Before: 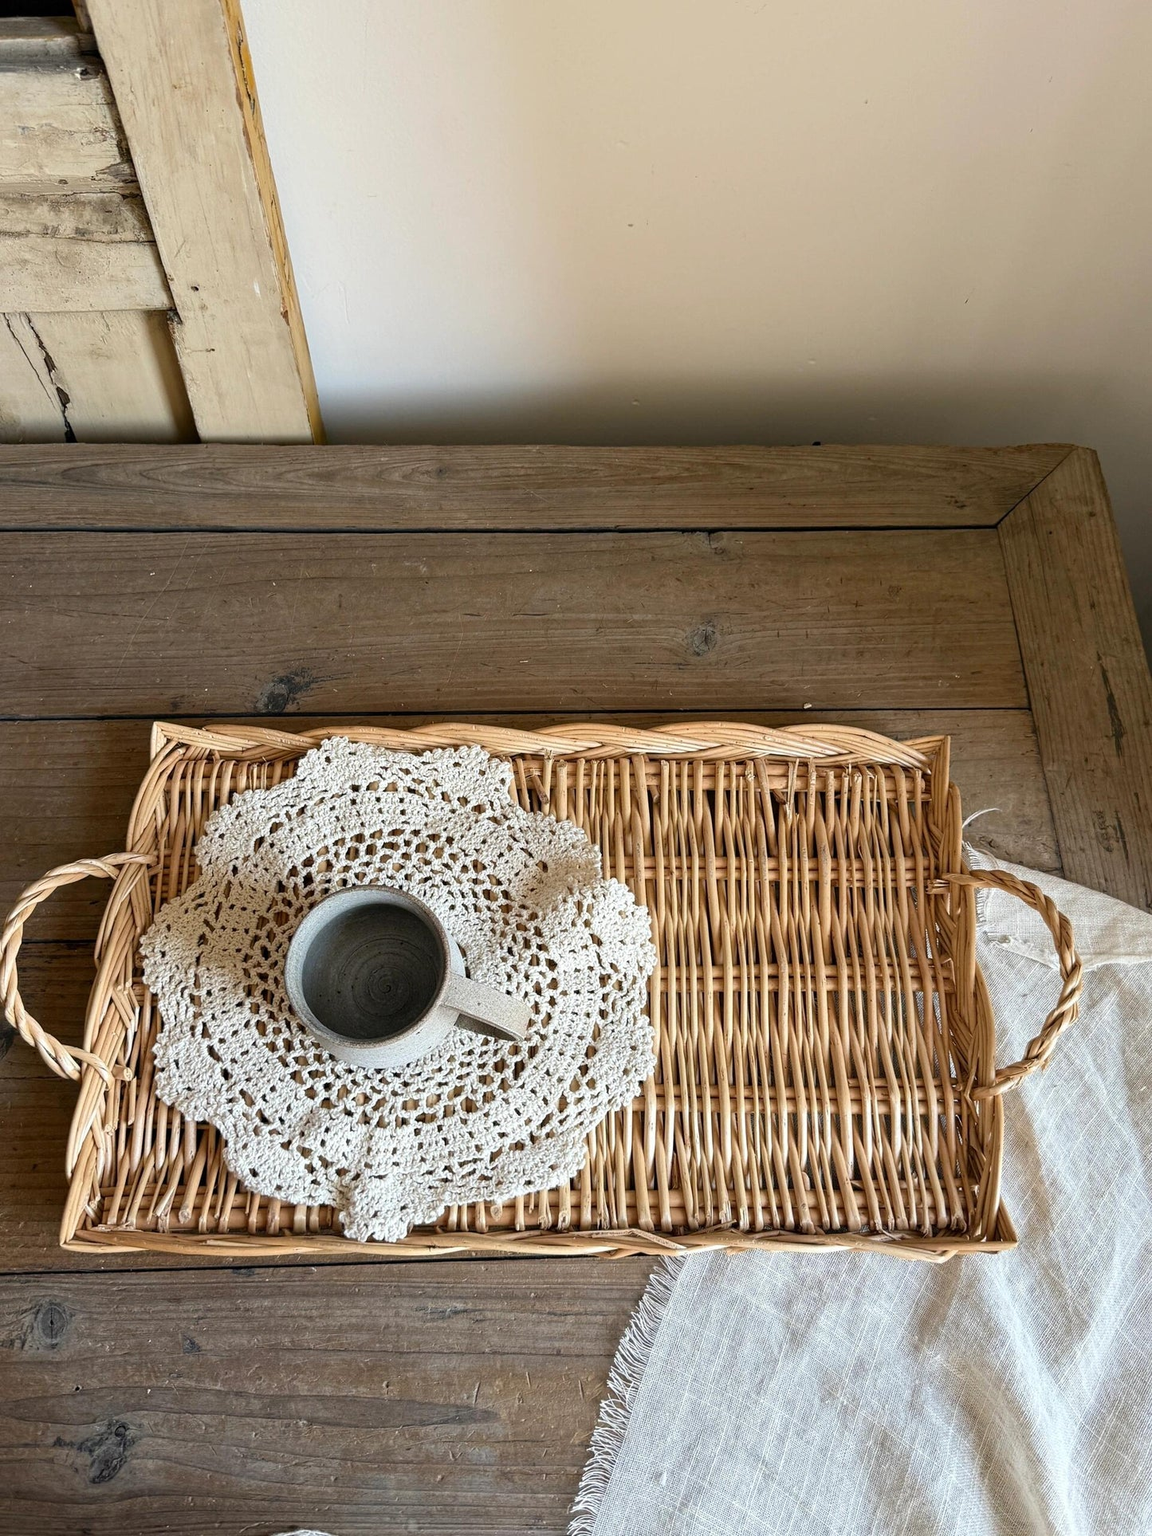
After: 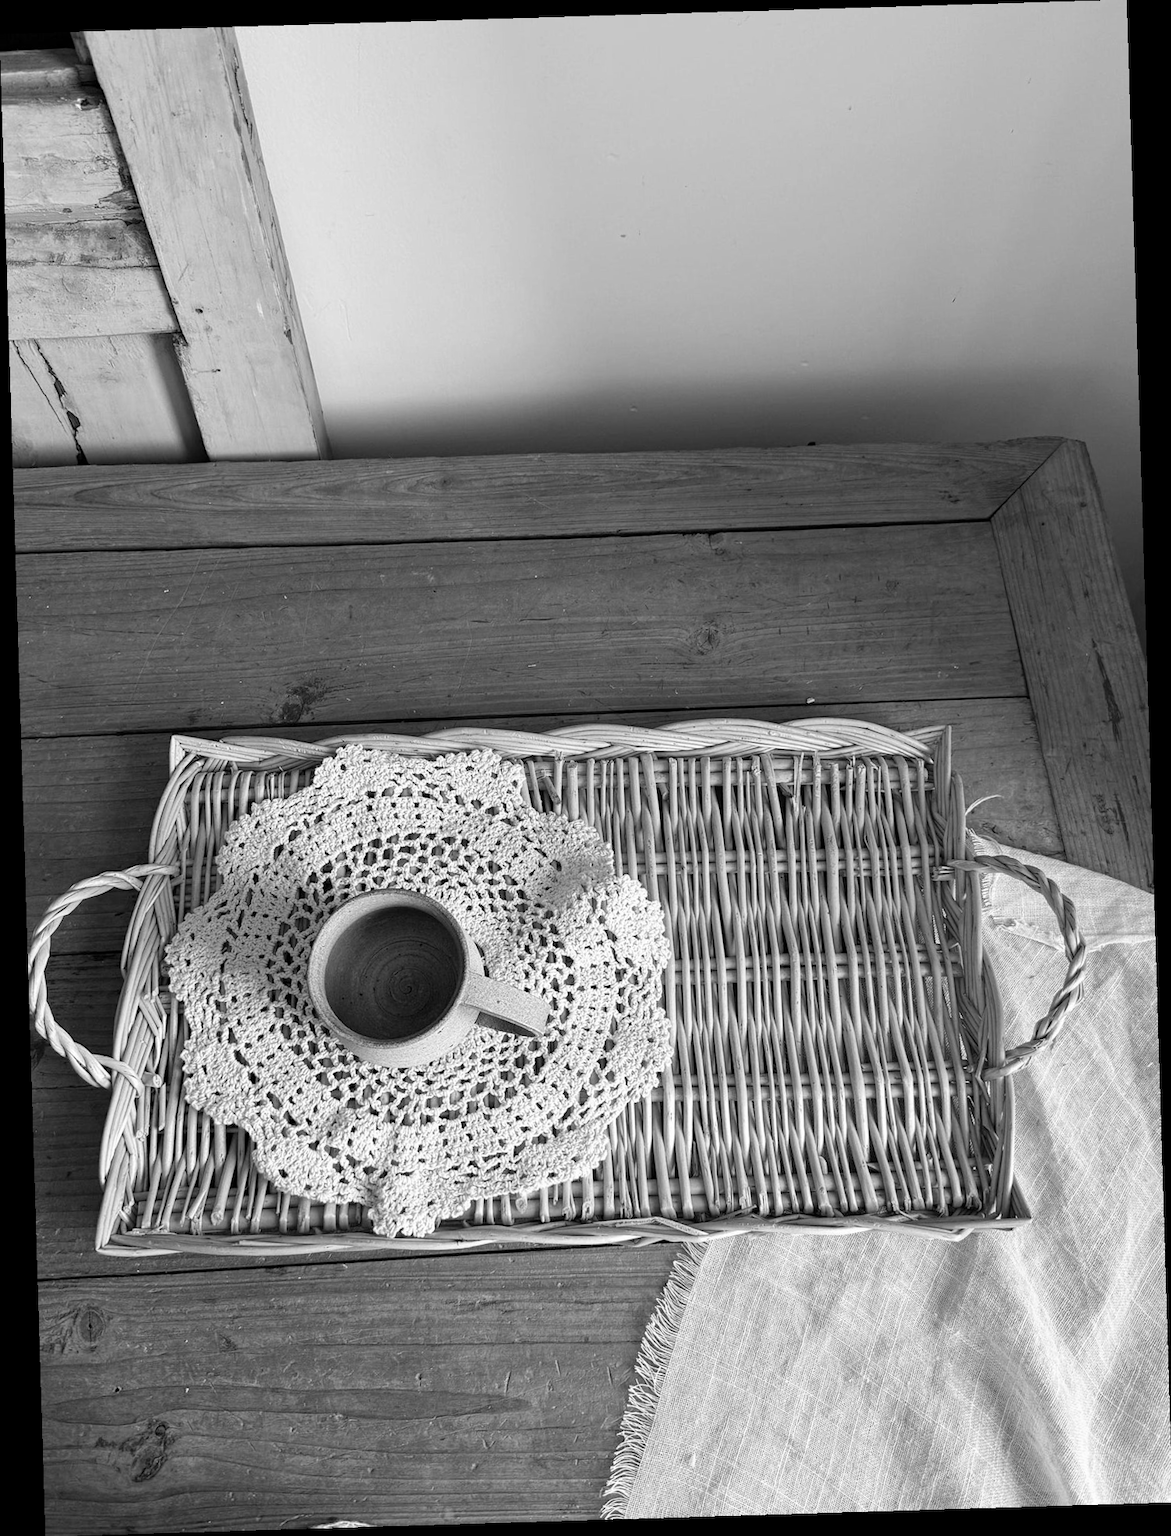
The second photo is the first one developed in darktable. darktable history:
monochrome: on, module defaults
rotate and perspective: rotation -1.75°, automatic cropping off
